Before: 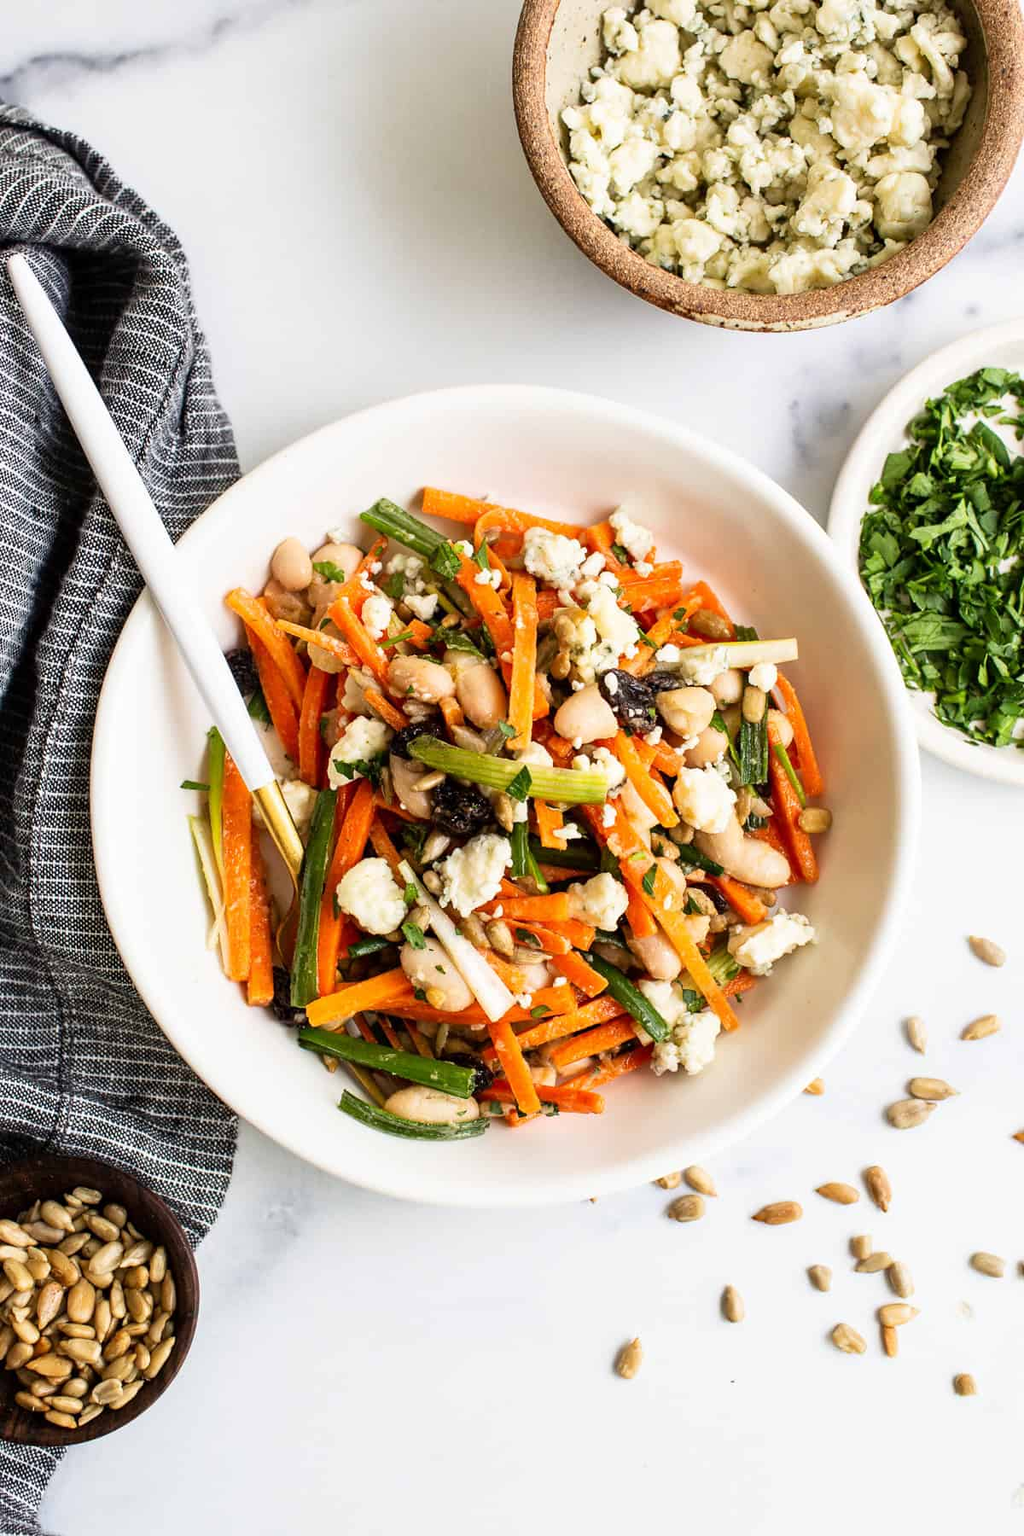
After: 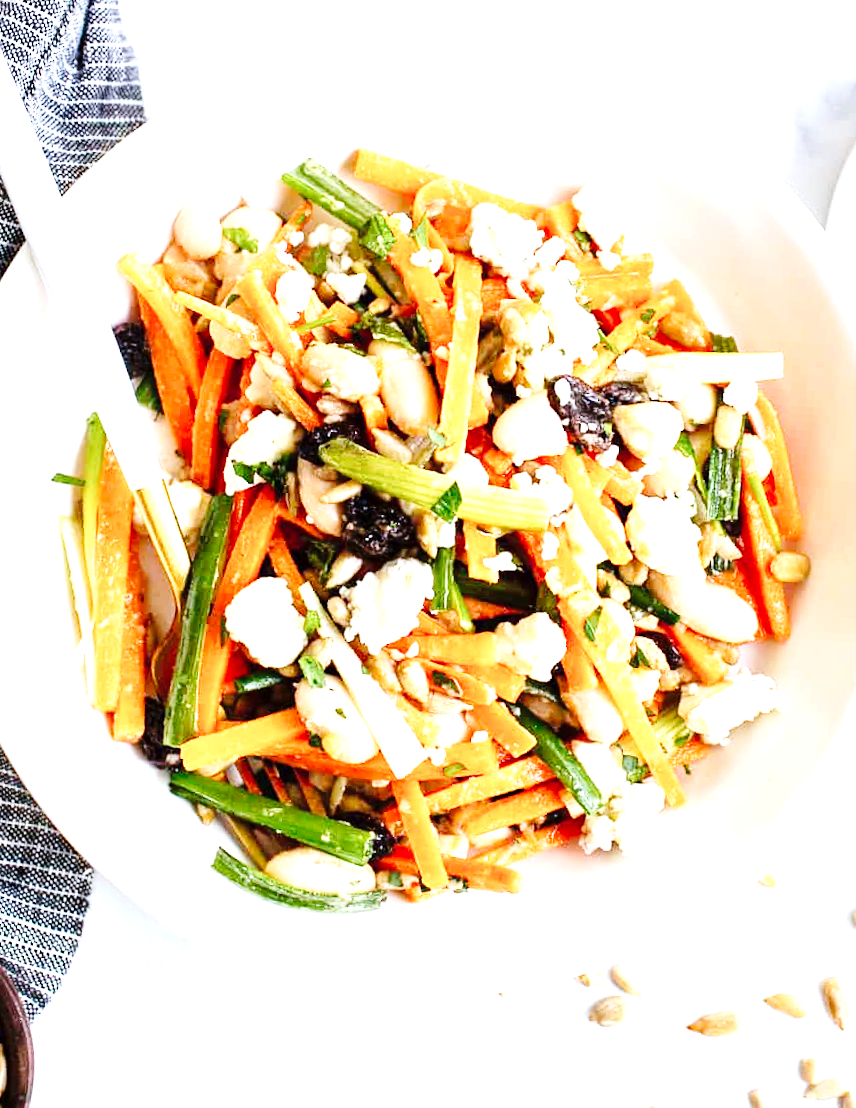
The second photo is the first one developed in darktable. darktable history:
base curve: curves: ch0 [(0, 0) (0.036, 0.025) (0.121, 0.166) (0.206, 0.329) (0.605, 0.79) (1, 1)], preserve colors none
exposure: exposure 1.163 EV, compensate exposure bias true, compensate highlight preservation false
crop and rotate: angle -3.72°, left 9.848%, top 20.666%, right 11.945%, bottom 11.872%
color calibration: illuminant custom, x 0.371, y 0.381, temperature 4283.5 K
